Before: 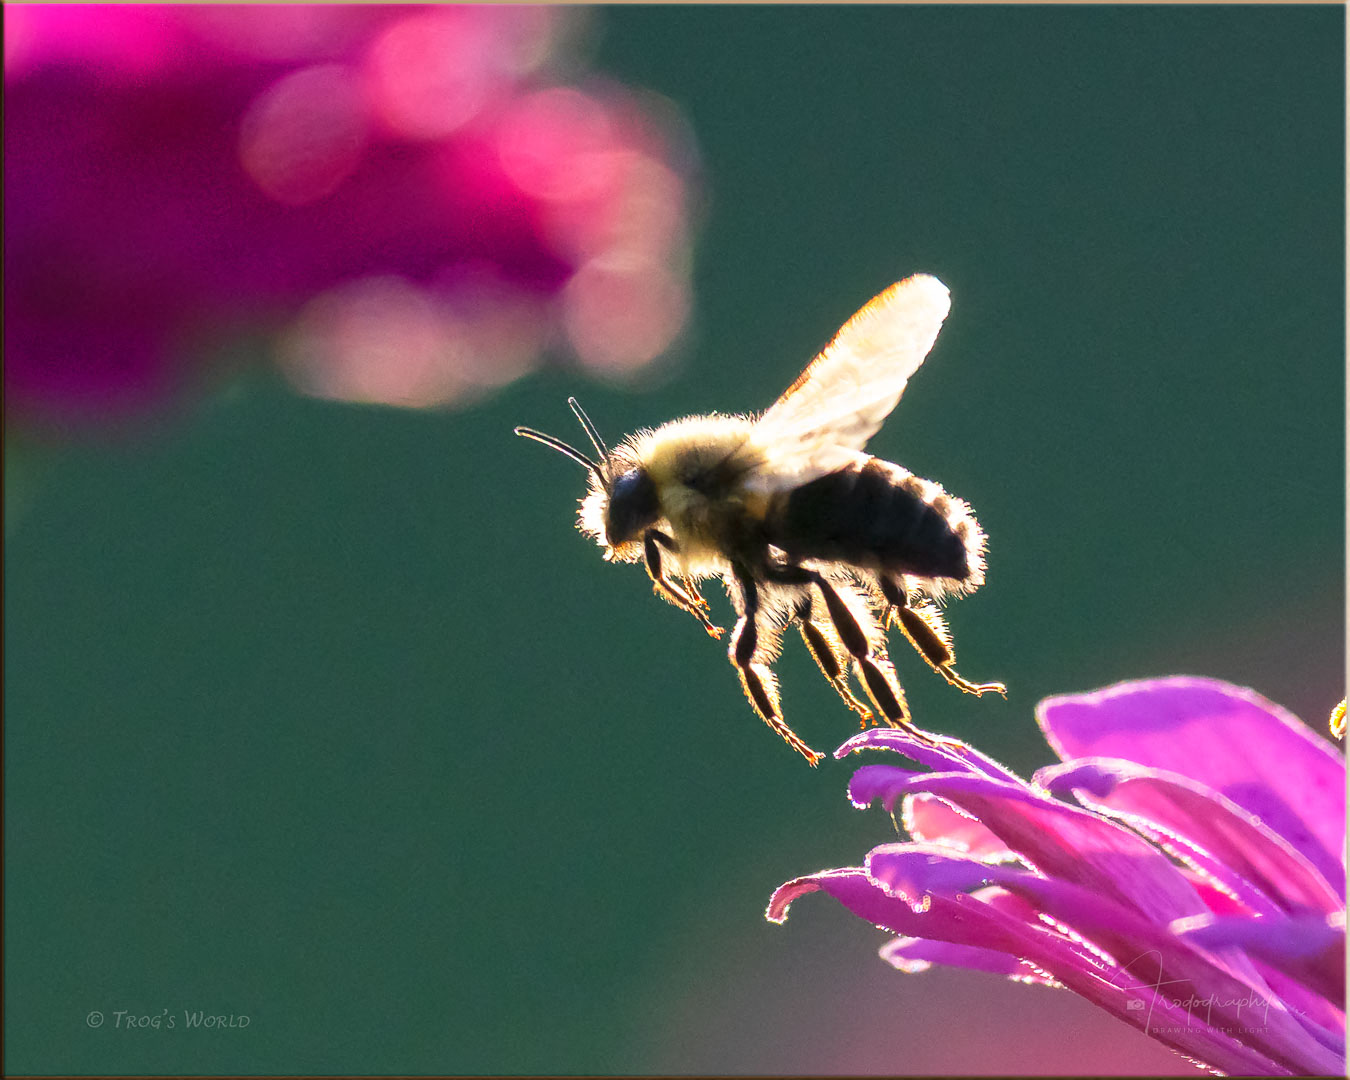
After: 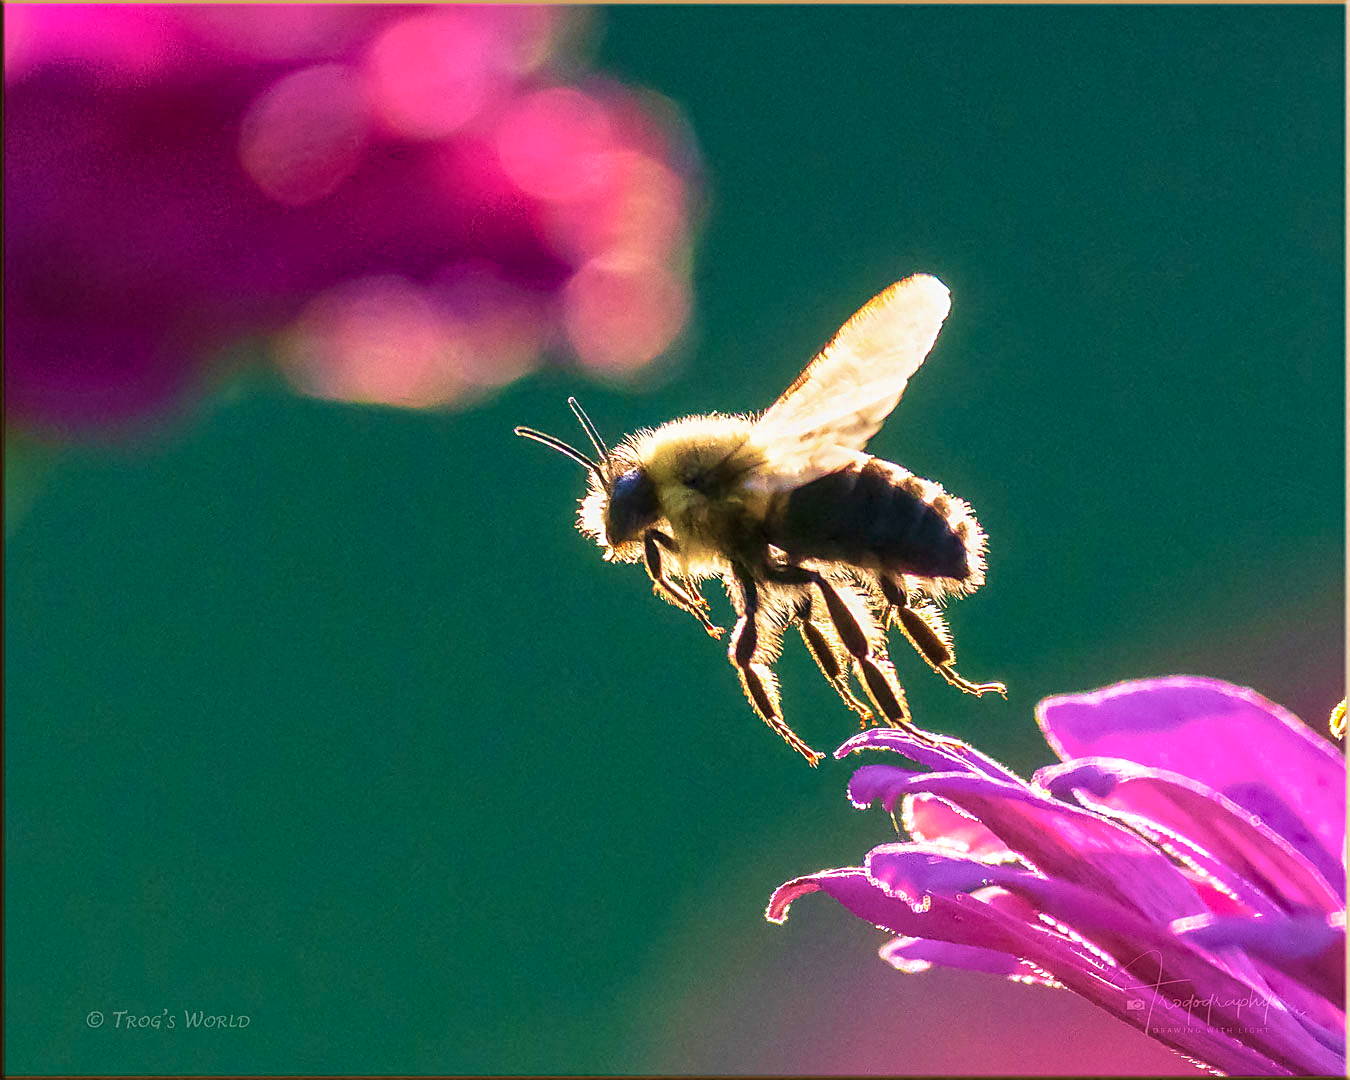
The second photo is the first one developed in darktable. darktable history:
local contrast: on, module defaults
velvia: strength 74.39%
sharpen: amount 0.497
